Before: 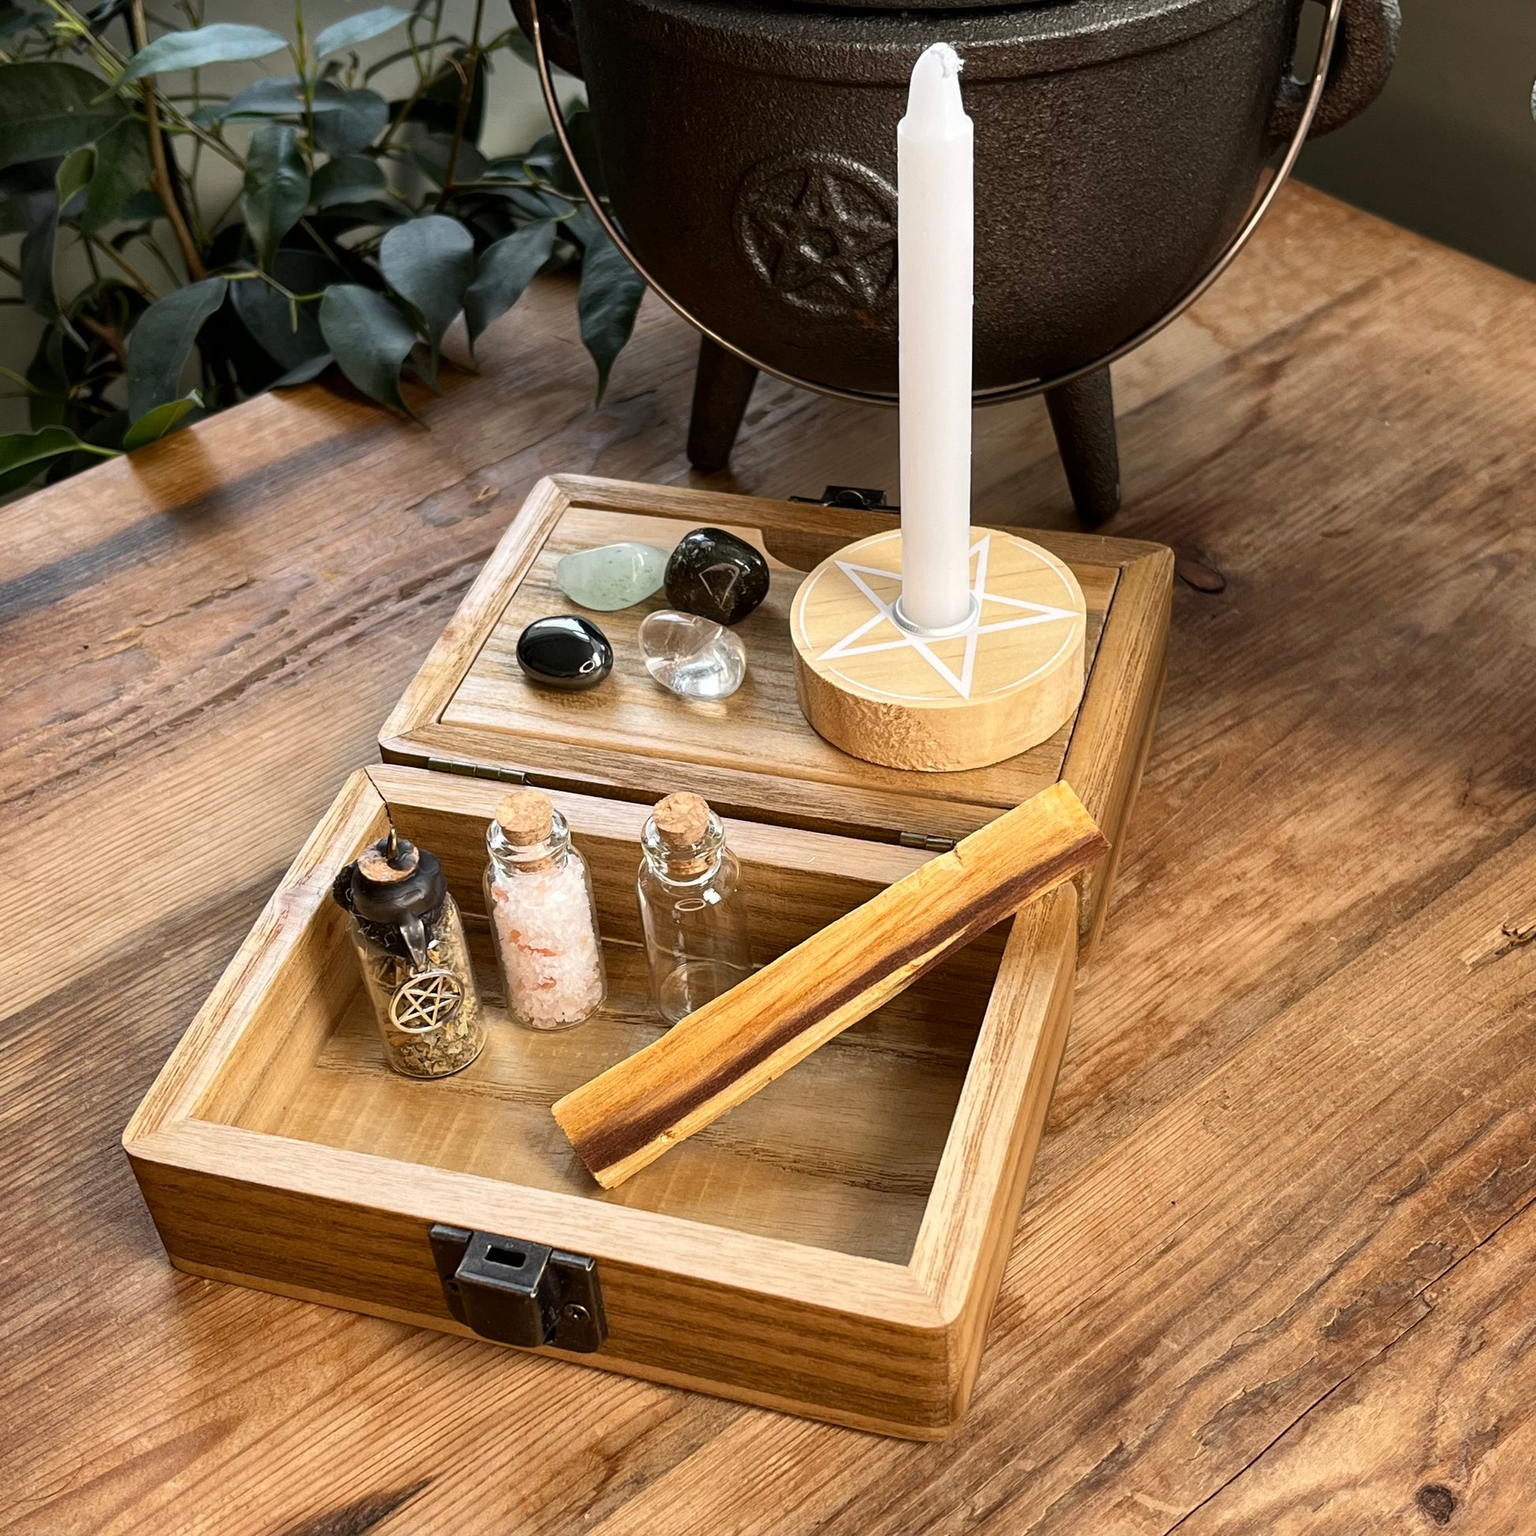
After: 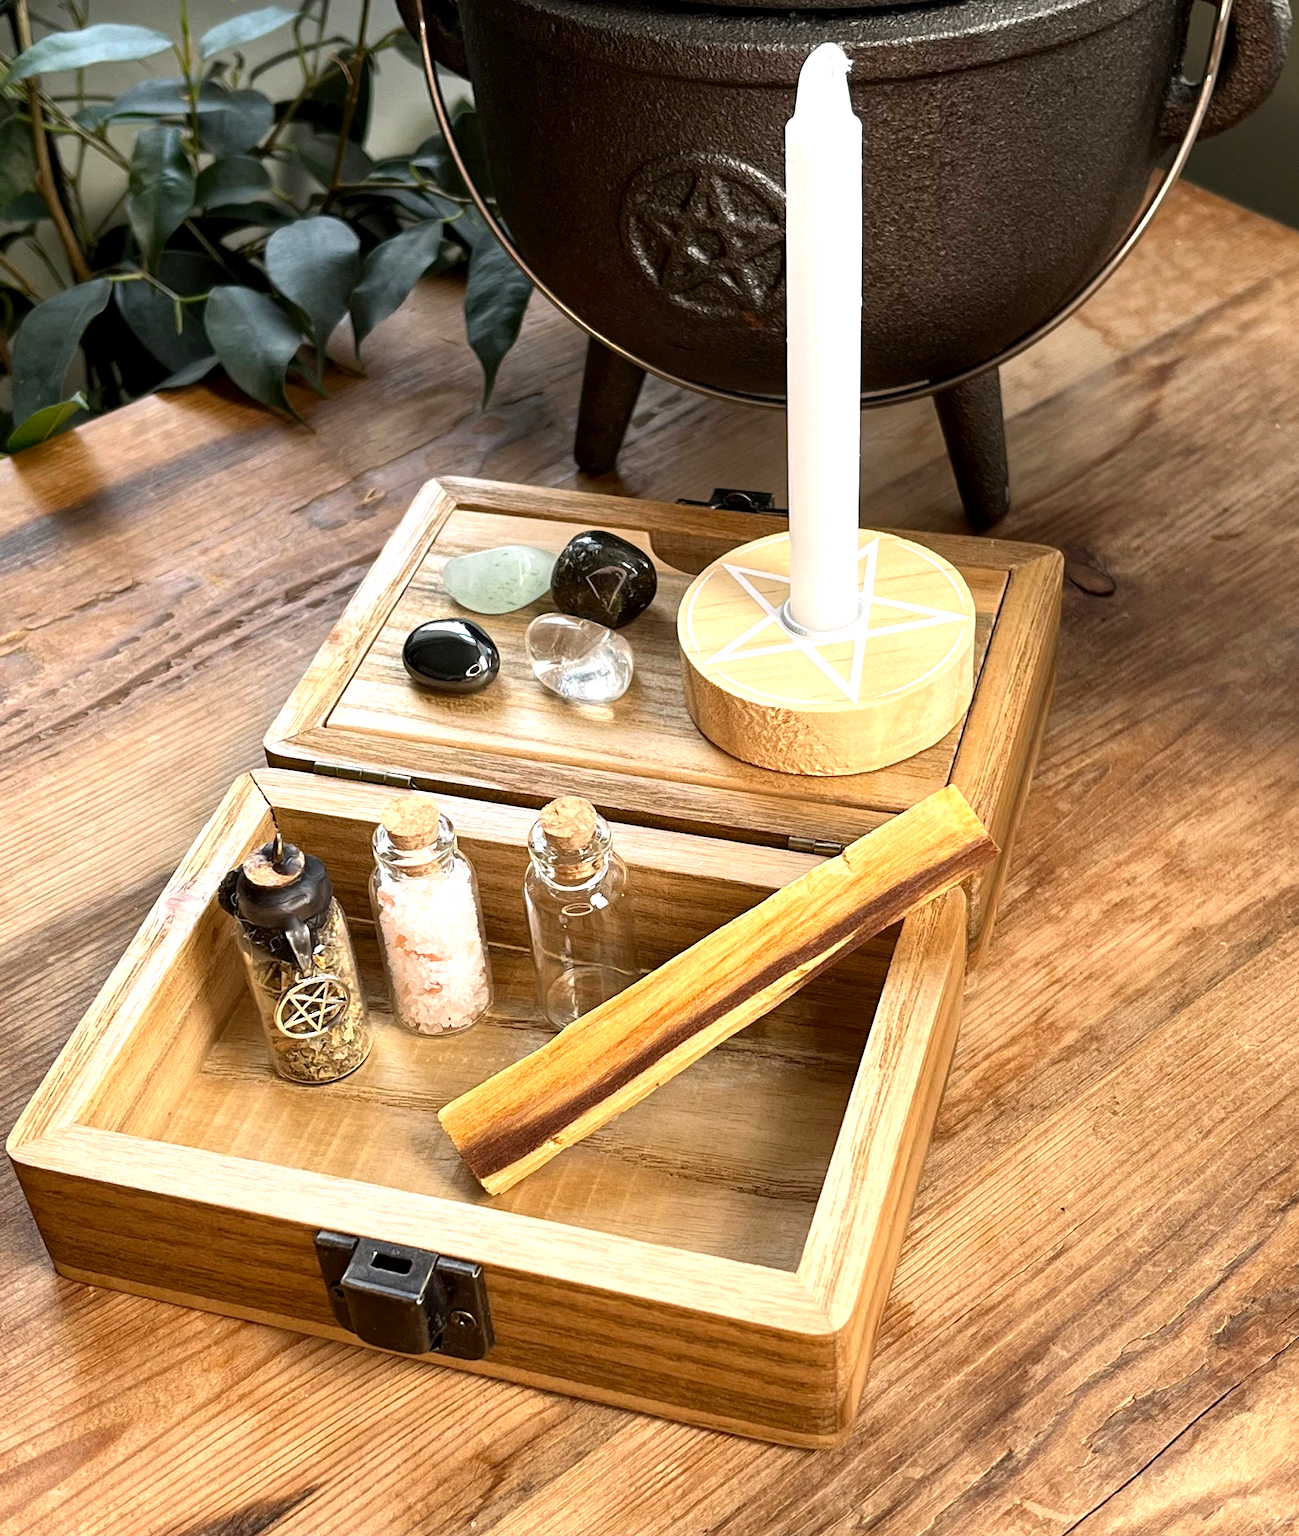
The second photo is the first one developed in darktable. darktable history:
crop: left 7.598%, right 7.873%
exposure: black level correction 0.001, exposure 0.5 EV, compensate exposure bias true, compensate highlight preservation false
